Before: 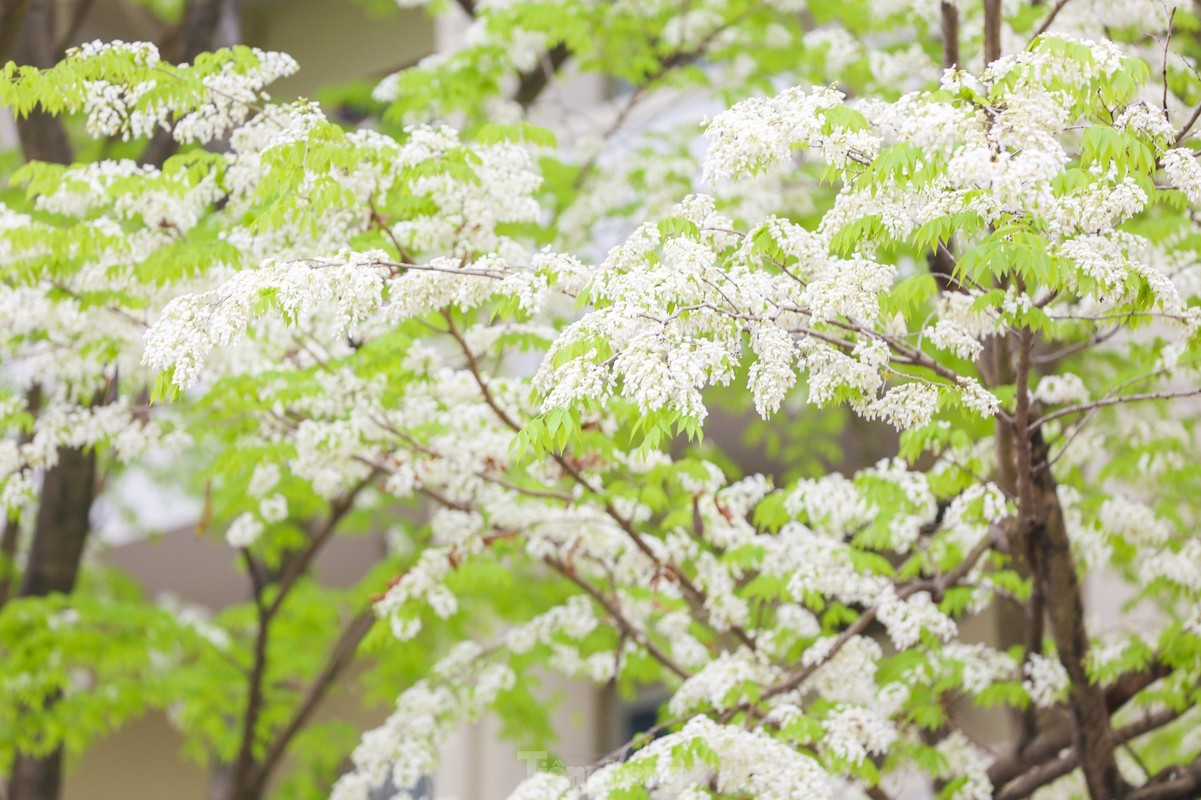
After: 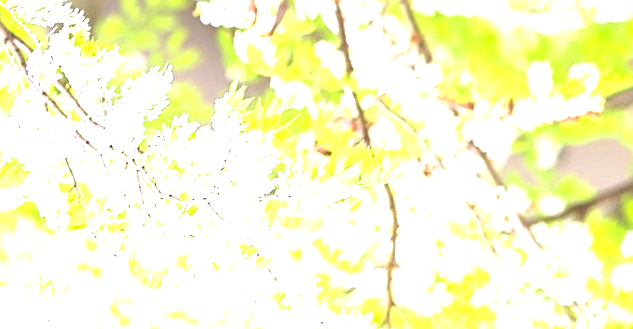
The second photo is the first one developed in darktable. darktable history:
exposure: black level correction 0, exposure 1.622 EV, compensate highlight preservation false
sharpen: on, module defaults
crop and rotate: angle 148.62°, left 9.161%, top 15.687%, right 4.553%, bottom 16.922%
